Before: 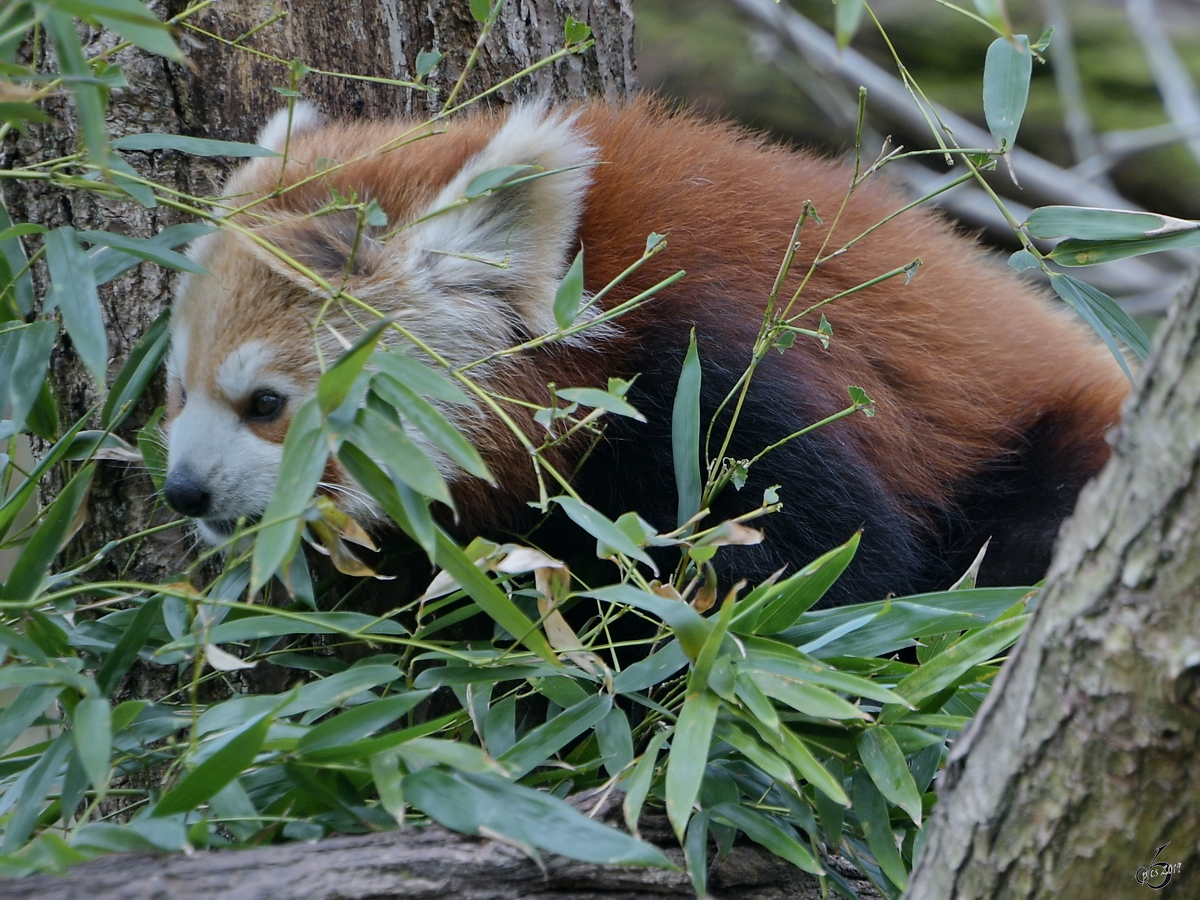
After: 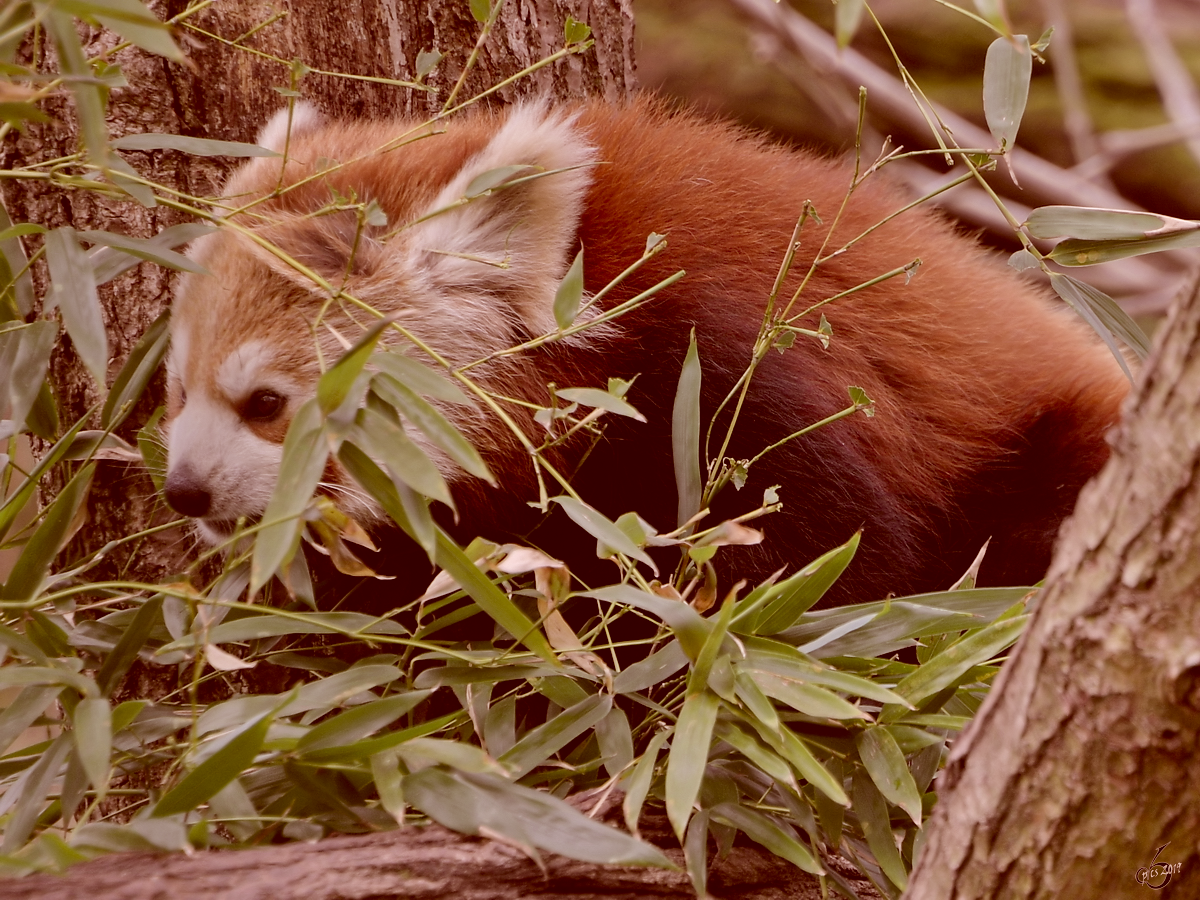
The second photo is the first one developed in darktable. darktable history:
color correction: highlights a* 9.32, highlights b* 8.55, shadows a* 39.74, shadows b* 39.67, saturation 0.818
